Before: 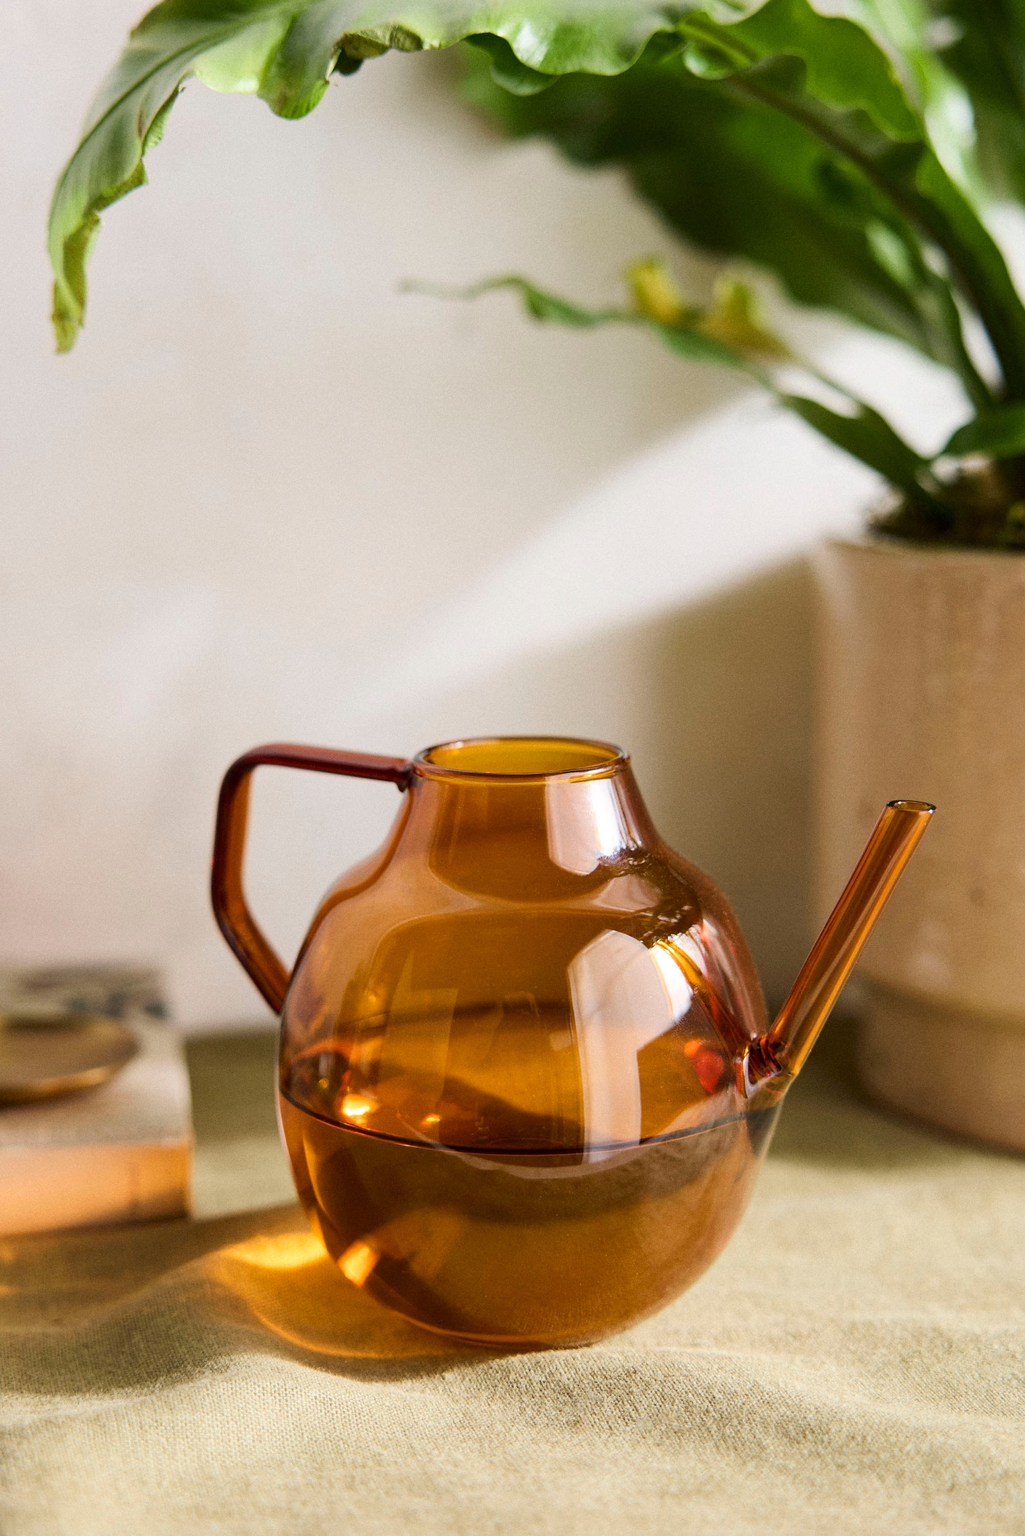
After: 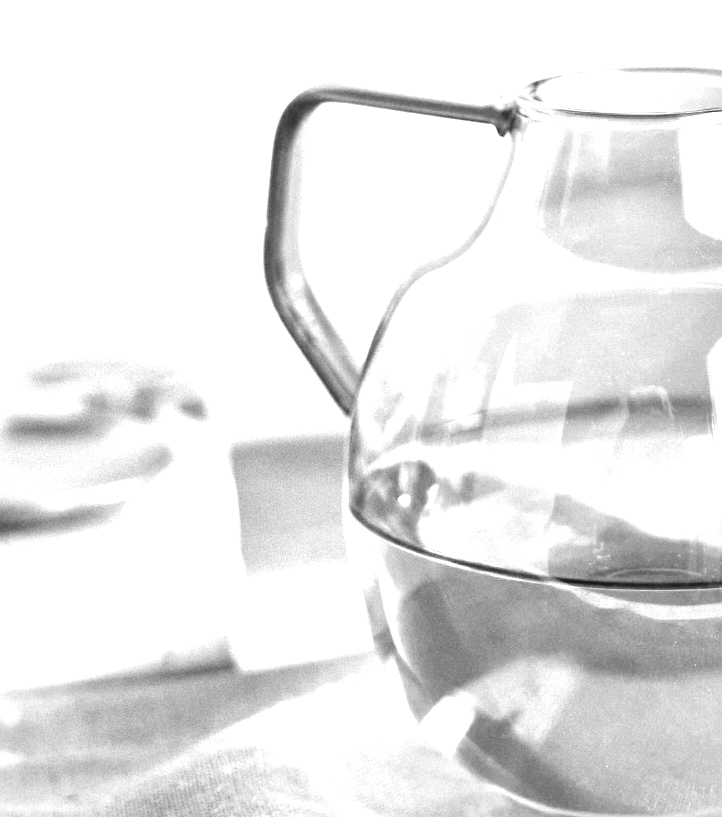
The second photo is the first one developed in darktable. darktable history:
vignetting: fall-off radius 93.87%
monochrome: on, module defaults
crop: top 44.483%, right 43.593%, bottom 12.892%
color balance: lift [1.004, 1.002, 1.002, 0.998], gamma [1, 1.007, 1.002, 0.993], gain [1, 0.977, 1.013, 1.023], contrast -3.64%
white balance: red 4.26, blue 1.802
